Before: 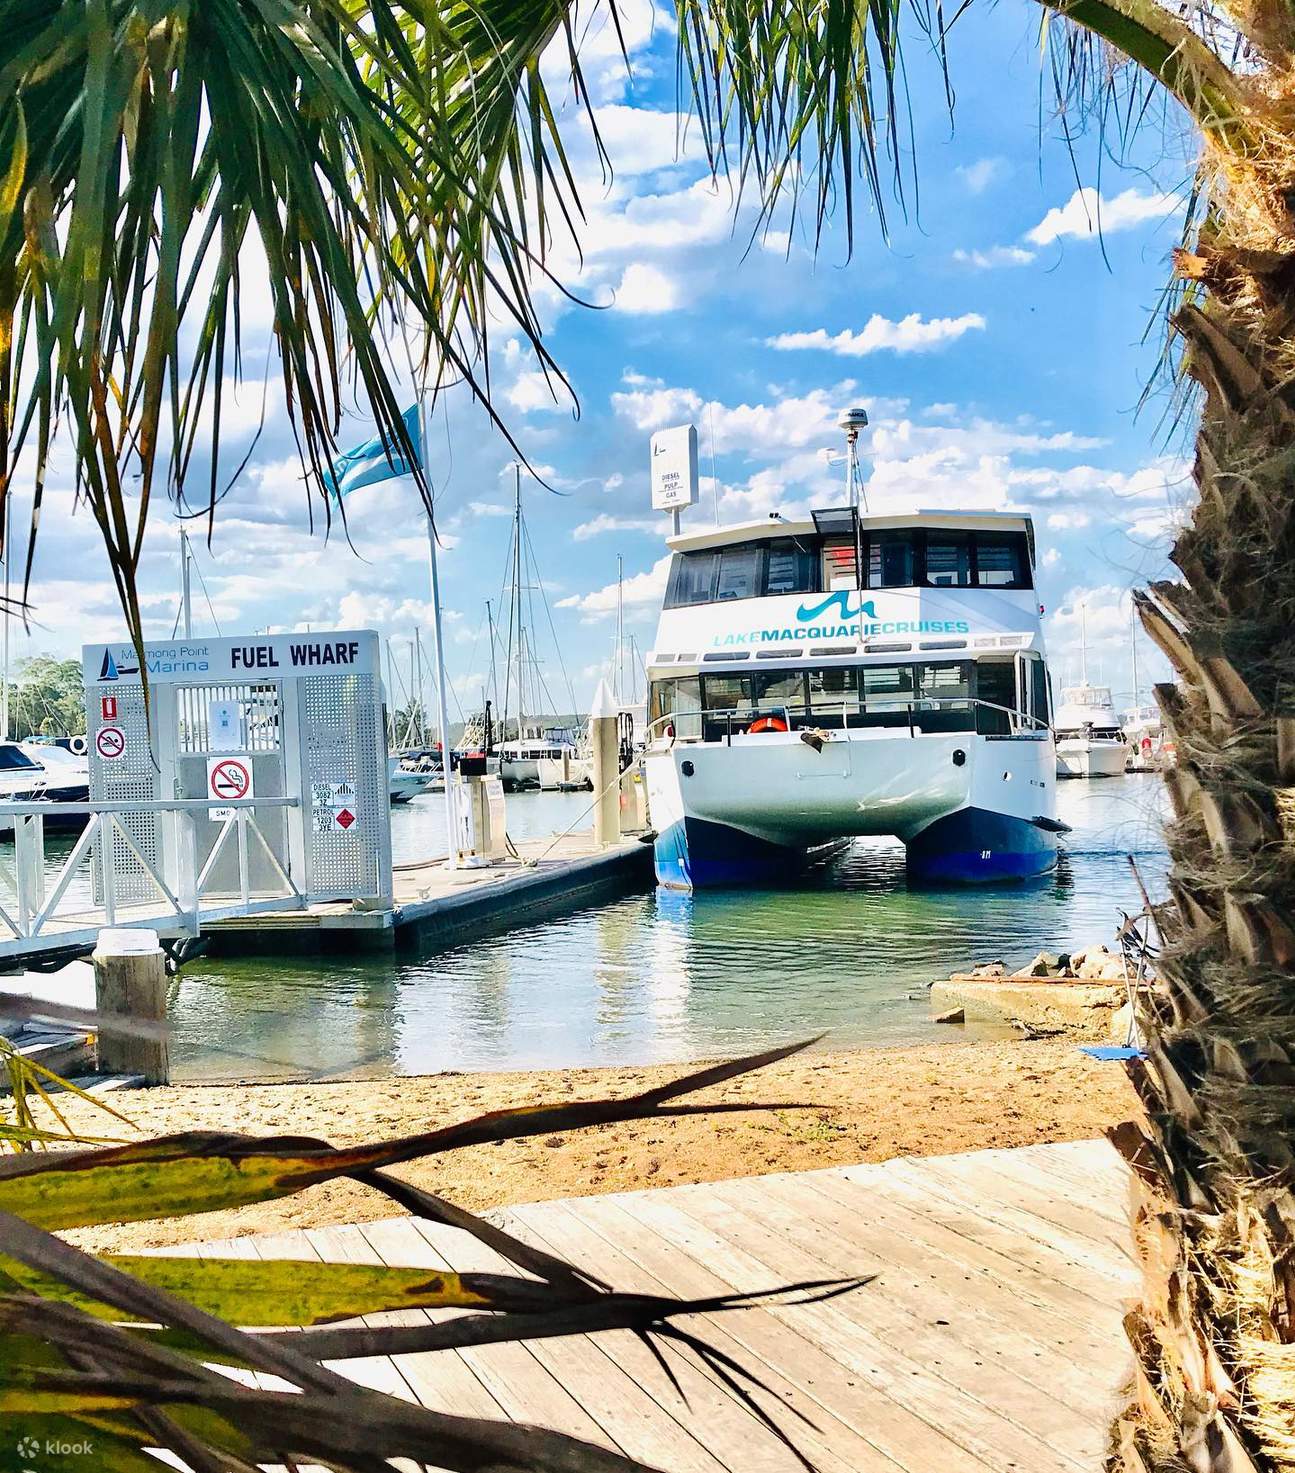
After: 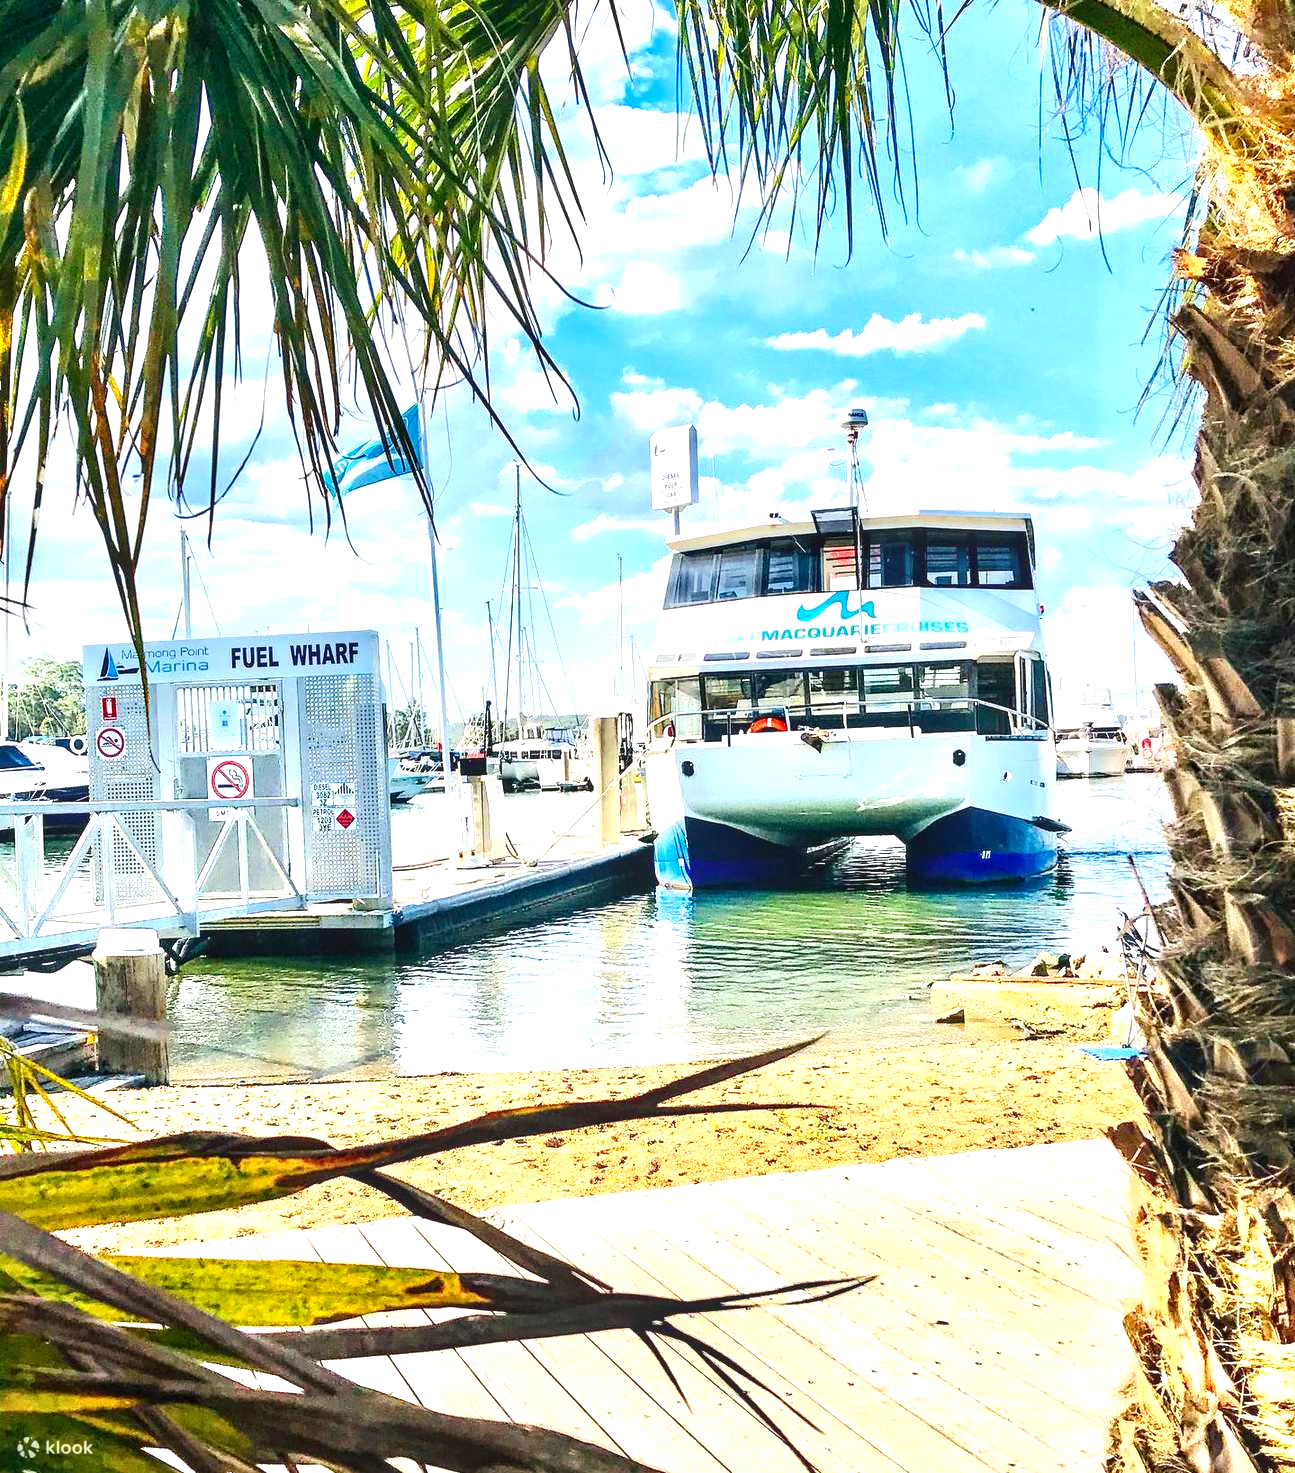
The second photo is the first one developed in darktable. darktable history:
exposure: black level correction 0, exposure 0.9 EV, compensate highlight preservation false
local contrast: detail 130%
contrast brightness saturation: contrast 0.15, brightness -0.01, saturation 0.1
